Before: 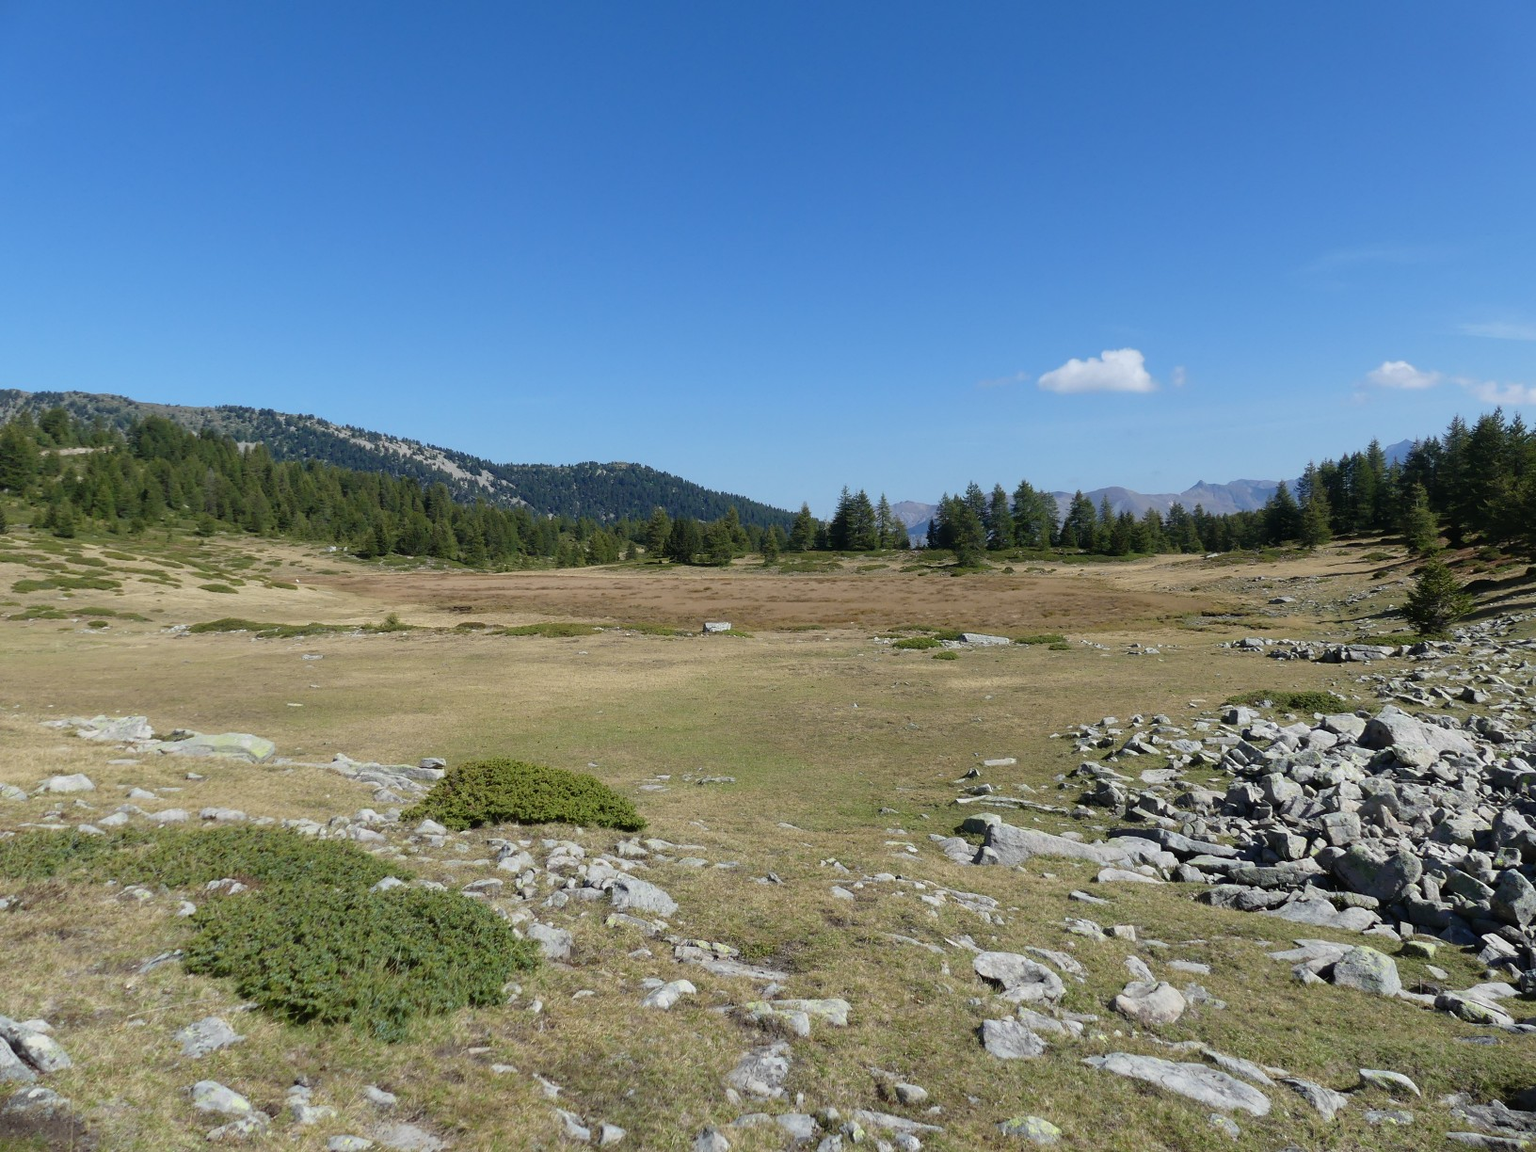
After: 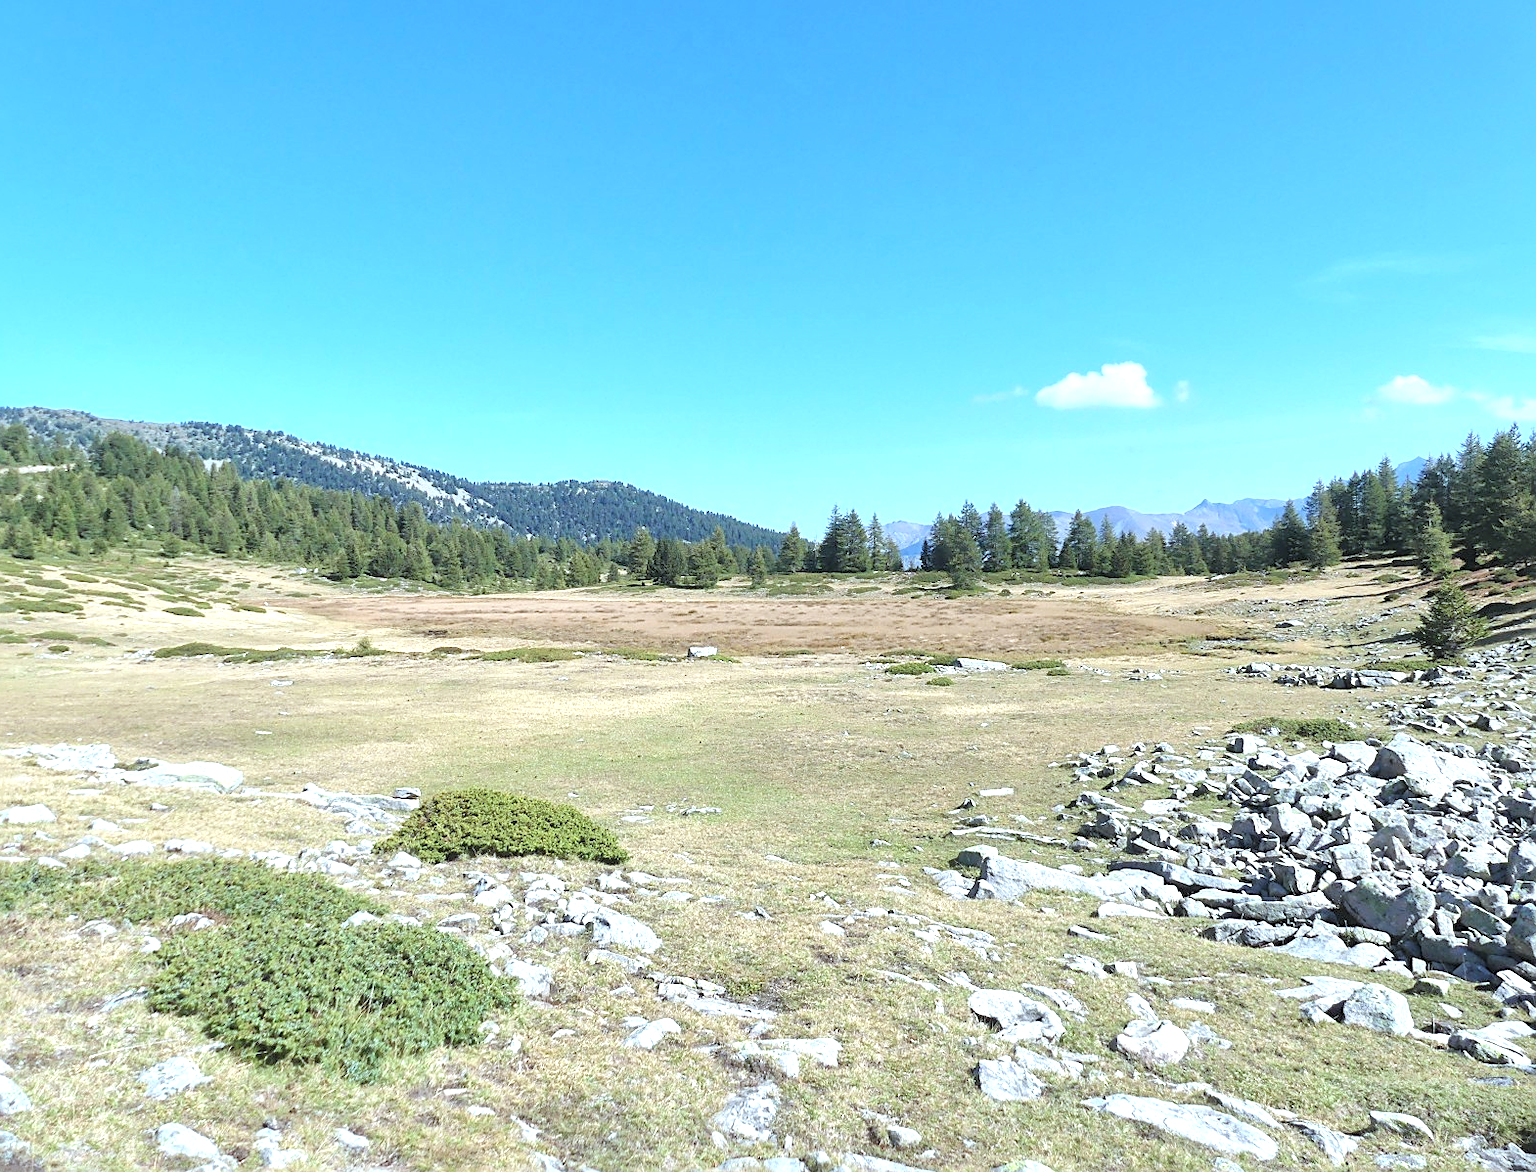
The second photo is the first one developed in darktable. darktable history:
crop and rotate: left 2.707%, right 1.046%, bottom 2.115%
sharpen: on, module defaults
color correction: highlights a* -3.8, highlights b* -11.11
exposure: black level correction 0, exposure 1 EV, compensate highlight preservation false
local contrast: mode bilateral grid, contrast 20, coarseness 50, detail 159%, midtone range 0.2
contrast brightness saturation: brightness 0.288
